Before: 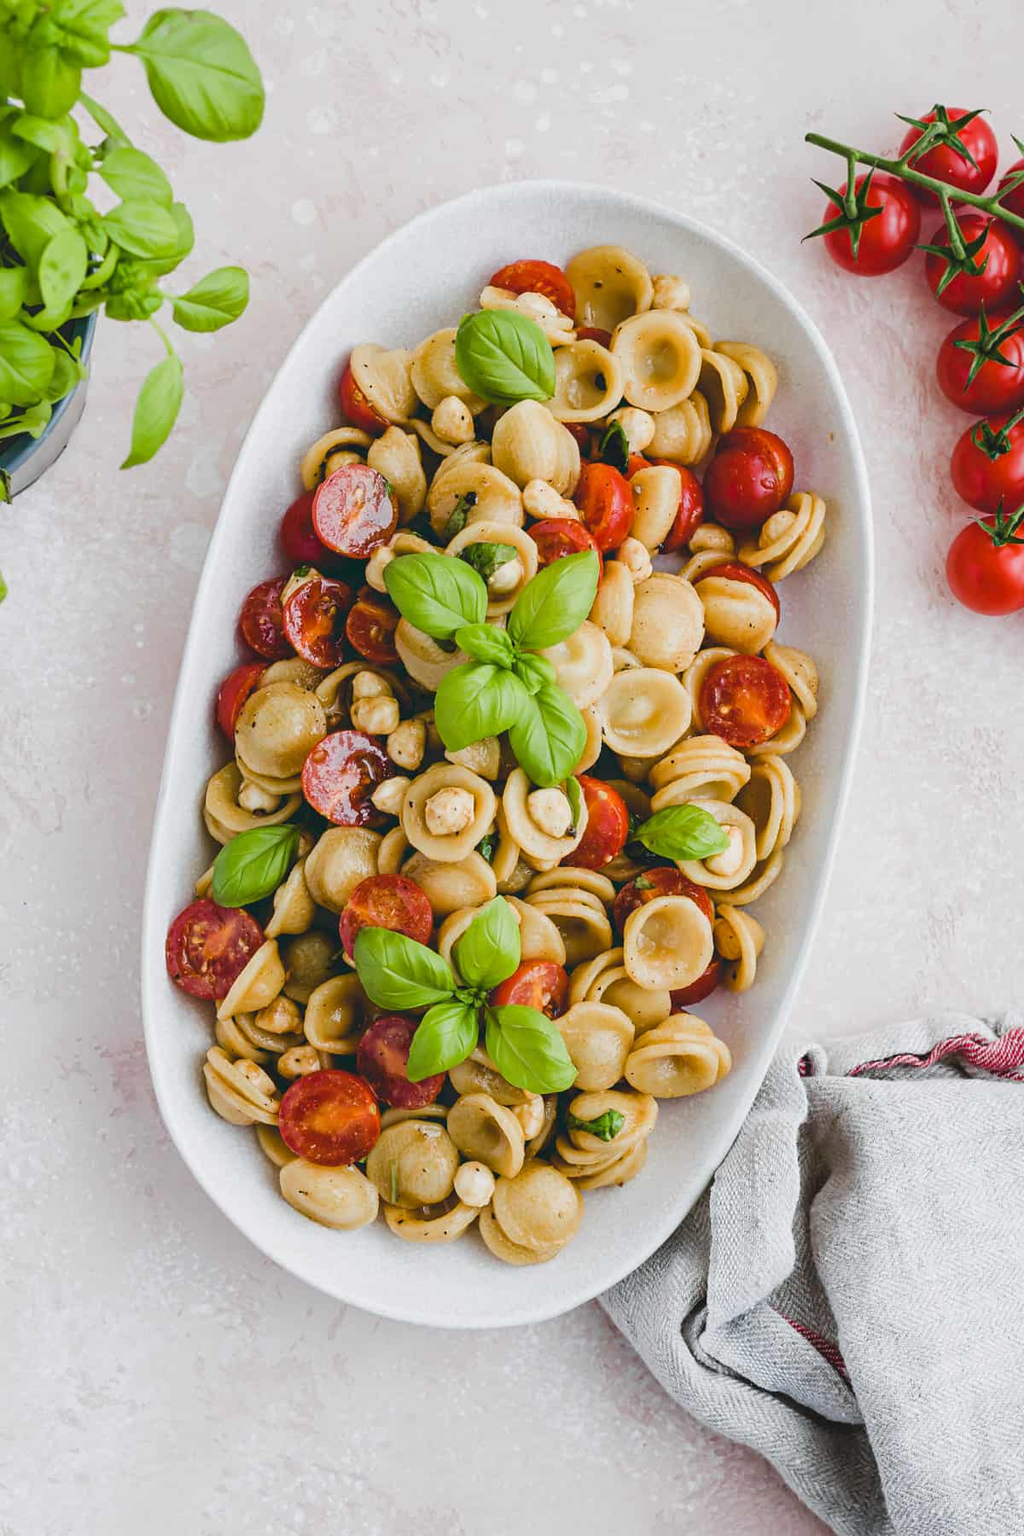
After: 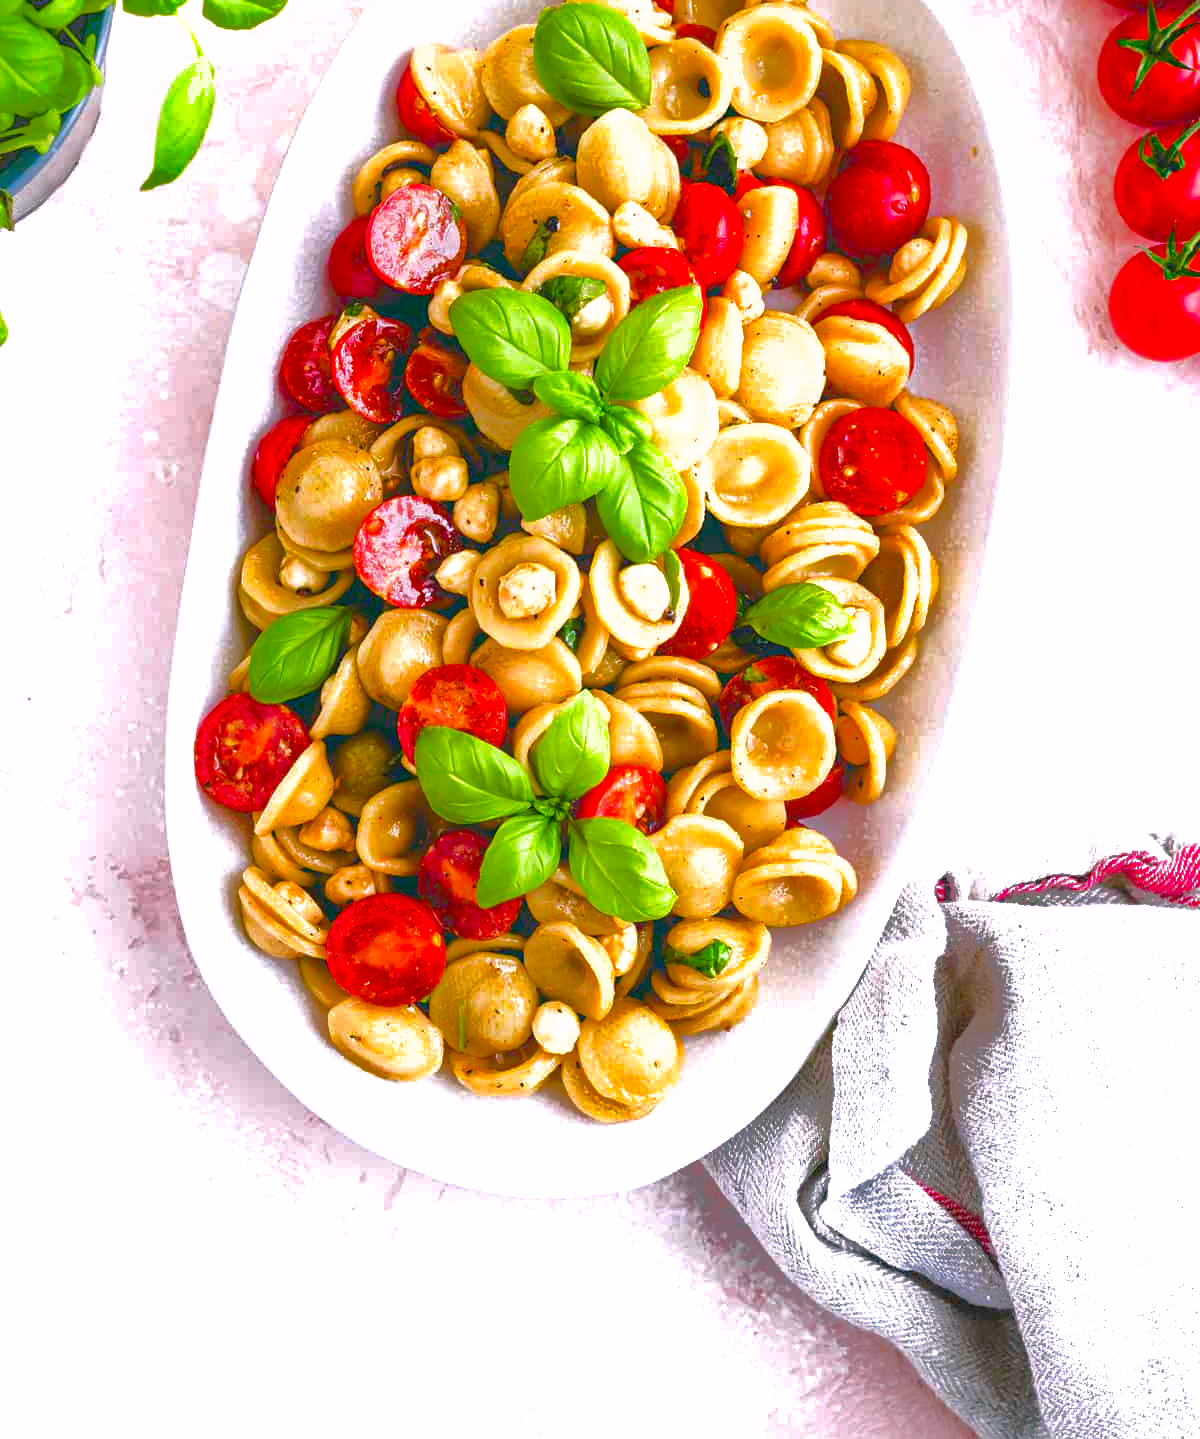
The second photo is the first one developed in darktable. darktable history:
crop and rotate: top 20.041%
tone equalizer: -8 EV -0.719 EV, -7 EV -0.725 EV, -6 EV -0.571 EV, -5 EV -0.374 EV, -3 EV 0.392 EV, -2 EV 0.6 EV, -1 EV 0.675 EV, +0 EV 0.764 EV, mask exposure compensation -0.488 EV
color balance rgb: highlights gain › chroma 1.484%, highlights gain › hue 306.31°, perceptual saturation grading › global saturation 45.873%, perceptual saturation grading › highlights -49.932%, perceptual saturation grading › shadows 29.53%
exposure: exposure 0.178 EV, compensate highlight preservation false
contrast brightness saturation: brightness -0.015, saturation 0.342
shadows and highlights: shadows 58.27, highlights -59.84
